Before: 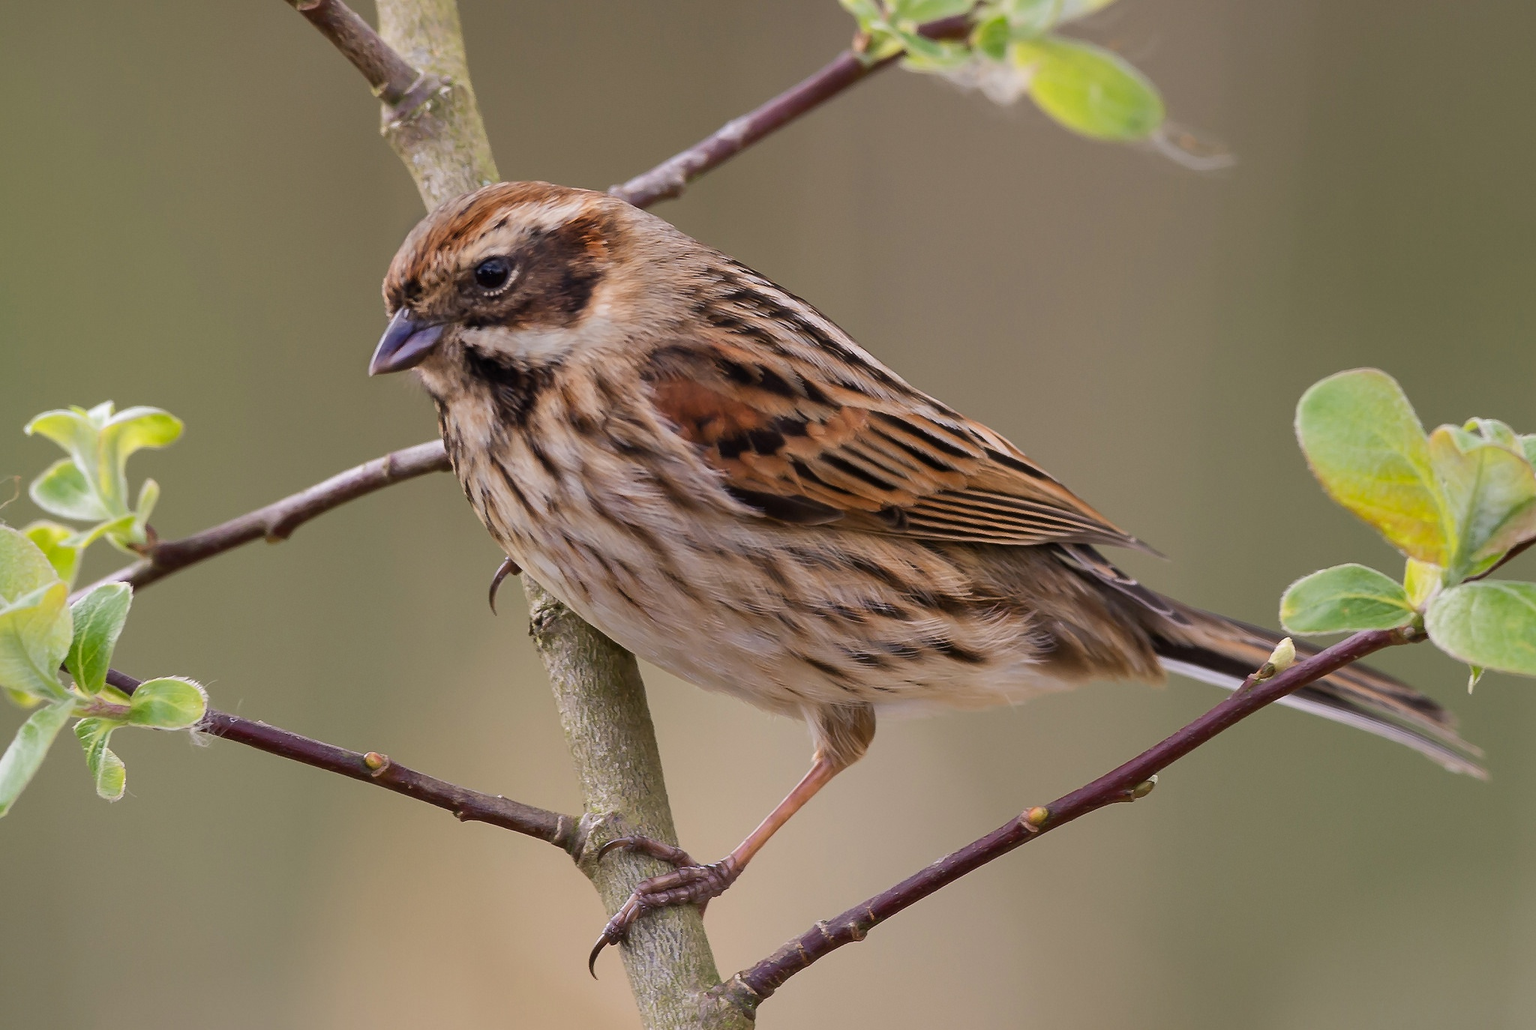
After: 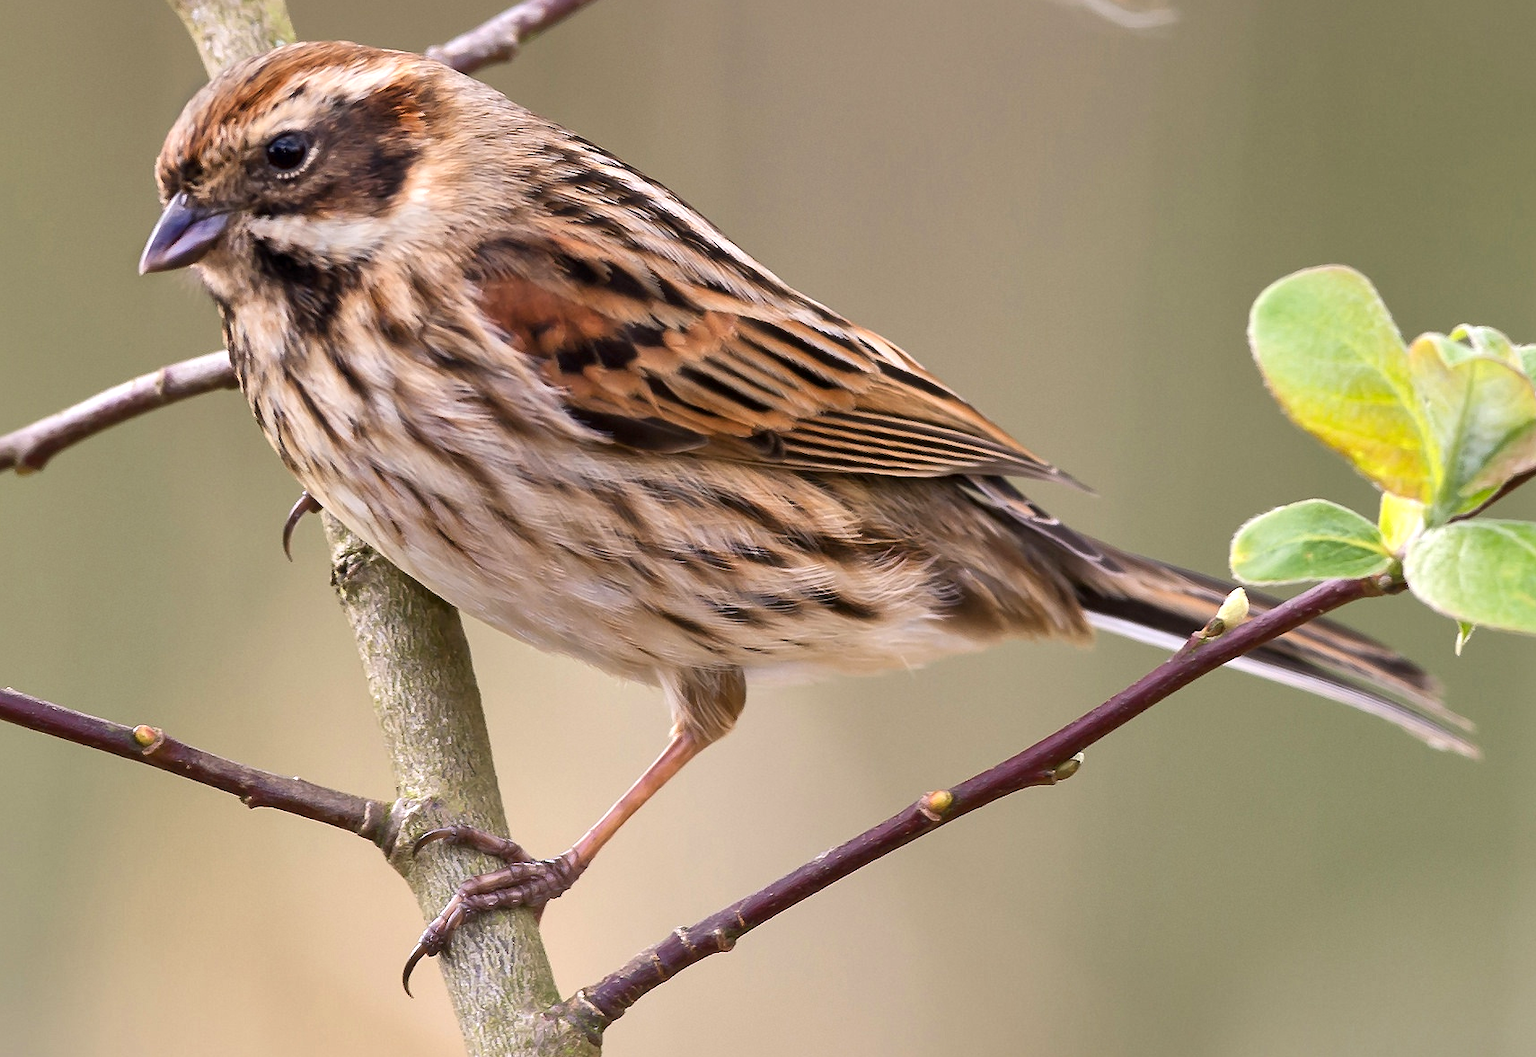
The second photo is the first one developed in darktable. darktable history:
crop: left 16.462%, top 14.269%
exposure: exposure 0.6 EV, compensate exposure bias true, compensate highlight preservation false
tone equalizer: on, module defaults
local contrast: mode bilateral grid, contrast 19, coarseness 50, detail 132%, midtone range 0.2
